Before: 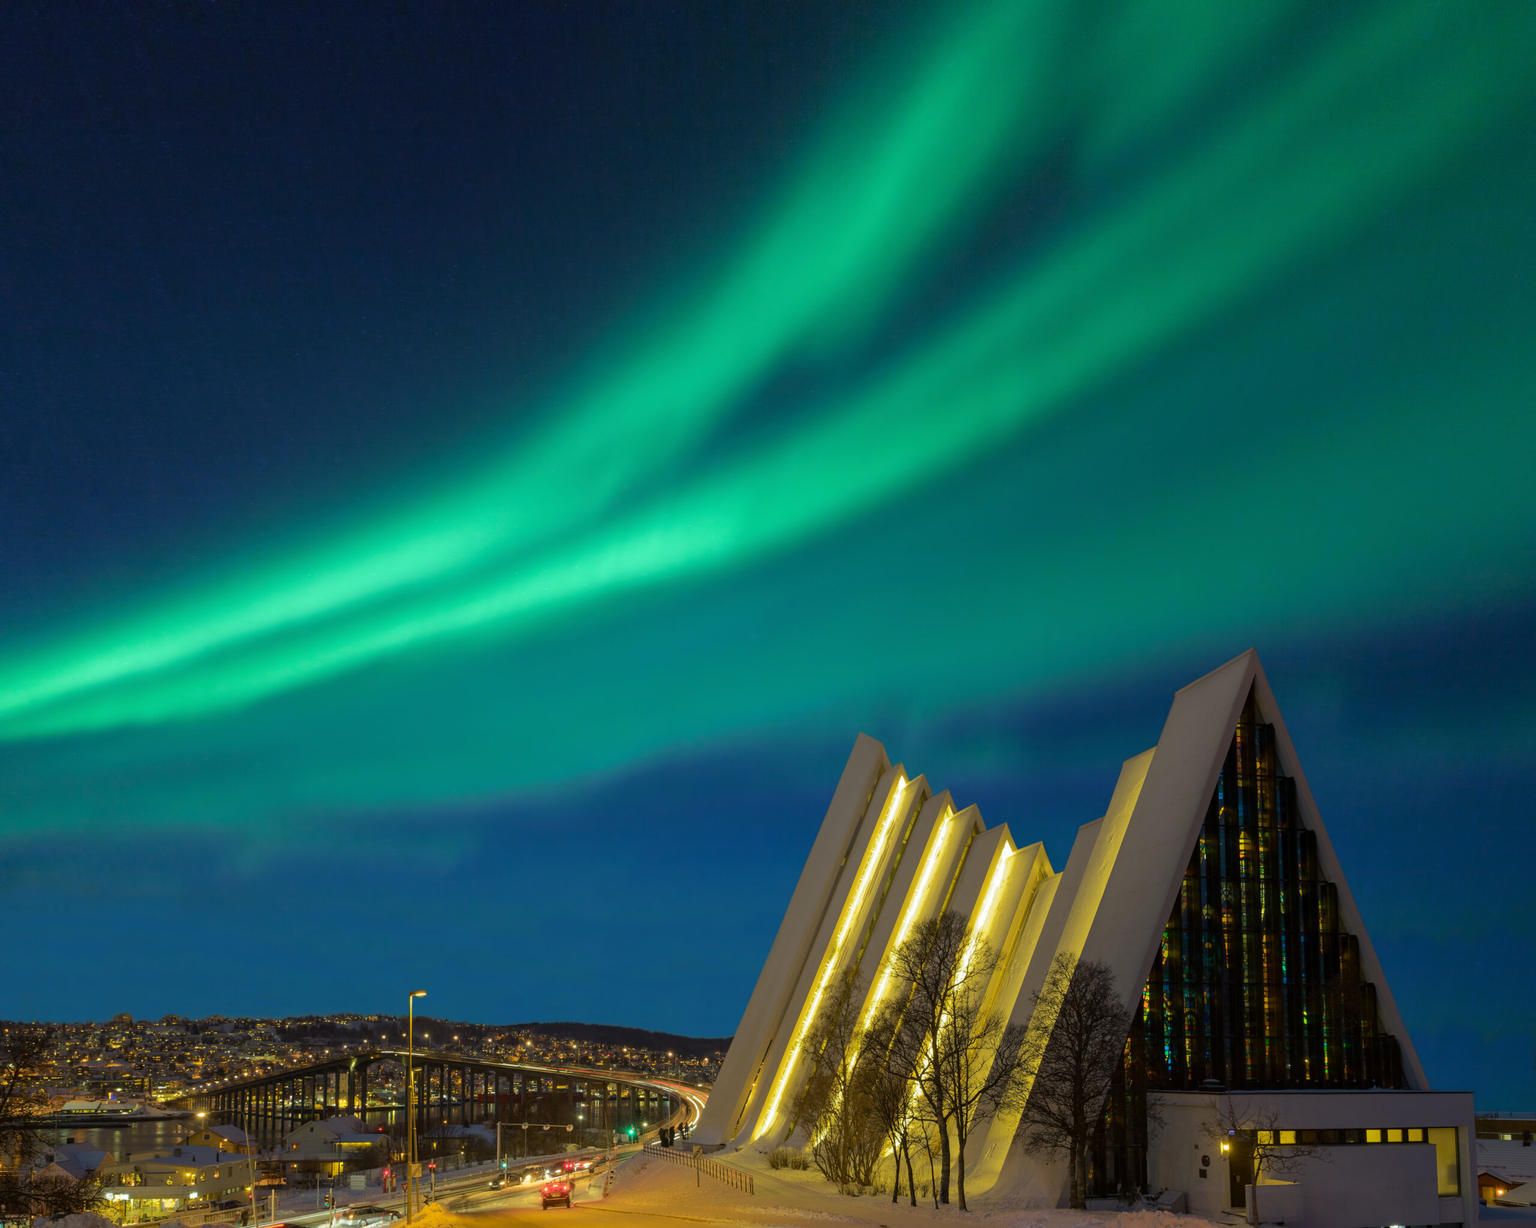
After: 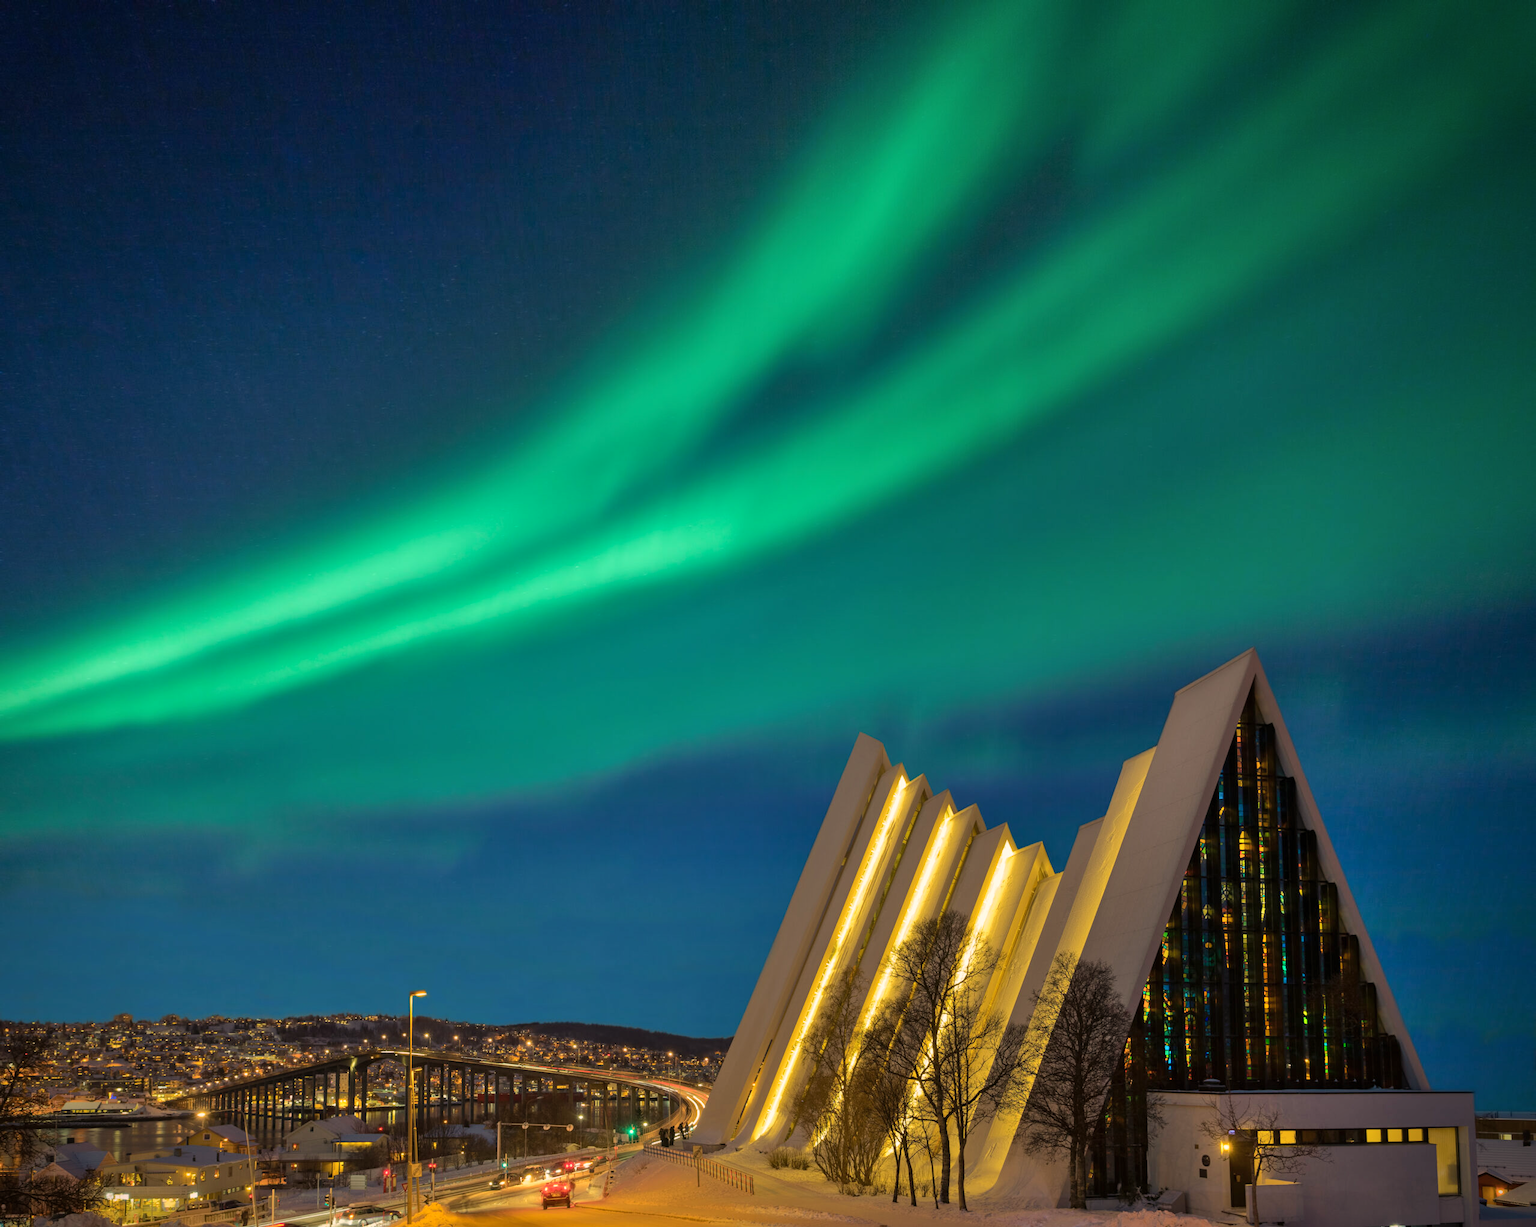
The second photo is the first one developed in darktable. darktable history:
white balance: red 1.127, blue 0.943
shadows and highlights: low approximation 0.01, soften with gaussian
vignetting: brightness -0.629, saturation -0.007, center (-0.028, 0.239)
